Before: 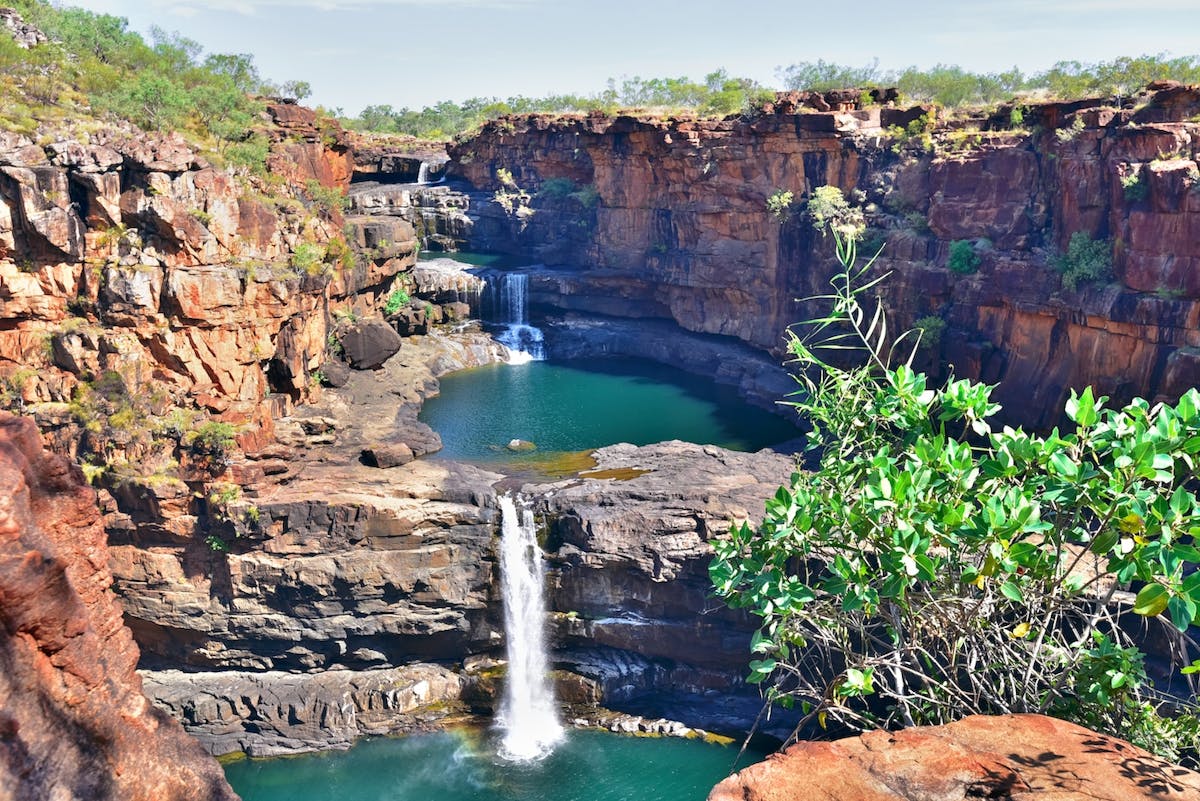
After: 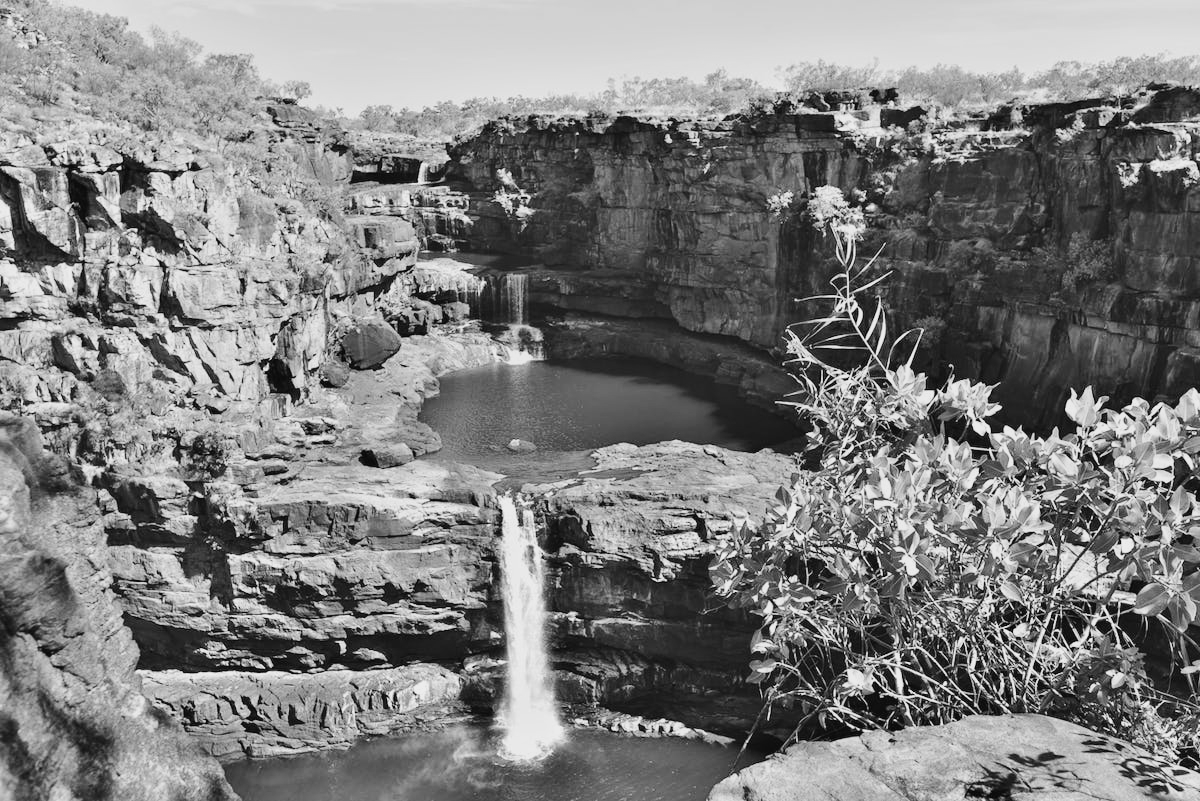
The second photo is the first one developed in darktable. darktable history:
monochrome: a 32, b 64, size 2.3
tone curve: curves: ch0 [(0, 0.02) (0.063, 0.058) (0.262, 0.243) (0.447, 0.468) (0.544, 0.596) (0.805, 0.823) (1, 0.952)]; ch1 [(0, 0) (0.339, 0.31) (0.417, 0.401) (0.452, 0.455) (0.482, 0.483) (0.502, 0.499) (0.517, 0.506) (0.55, 0.542) (0.588, 0.604) (0.729, 0.782) (1, 1)]; ch2 [(0, 0) (0.346, 0.34) (0.431, 0.45) (0.485, 0.487) (0.5, 0.496) (0.527, 0.526) (0.56, 0.574) (0.613, 0.642) (0.679, 0.703) (1, 1)], color space Lab, independent channels, preserve colors none
